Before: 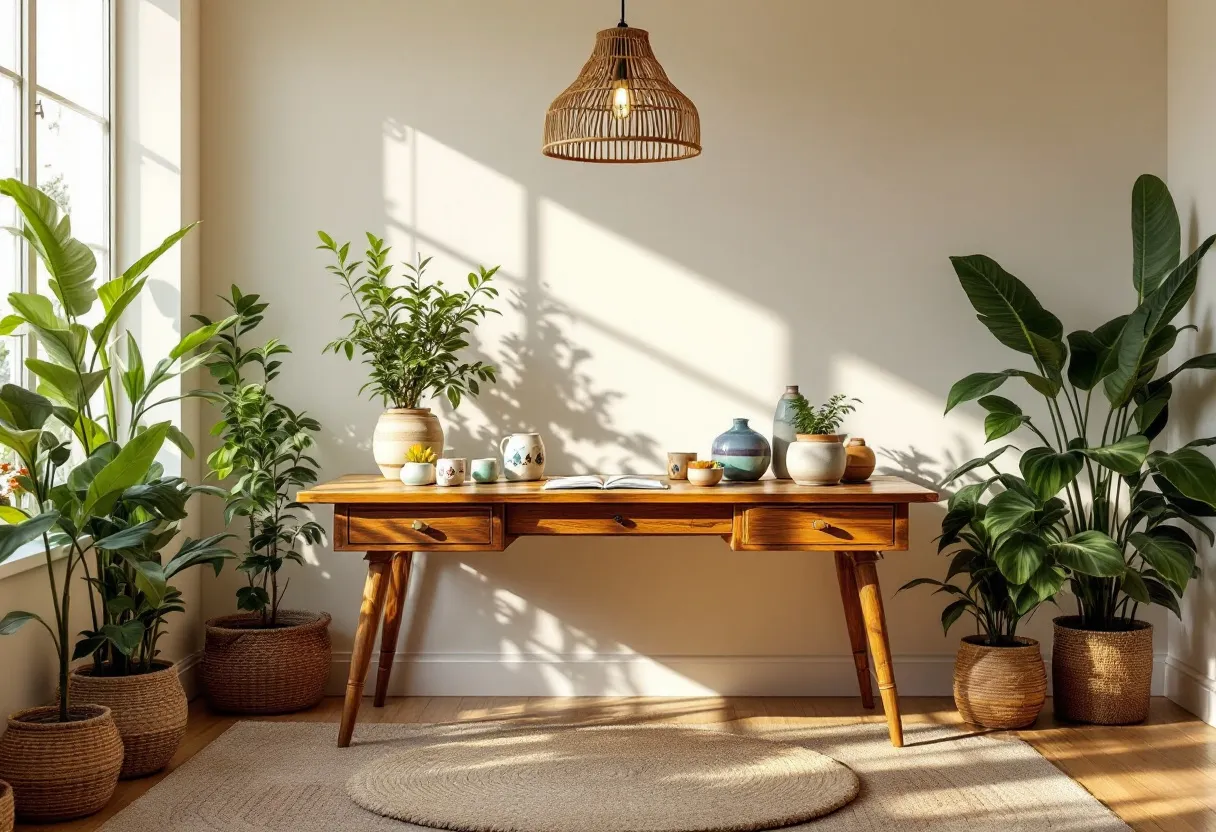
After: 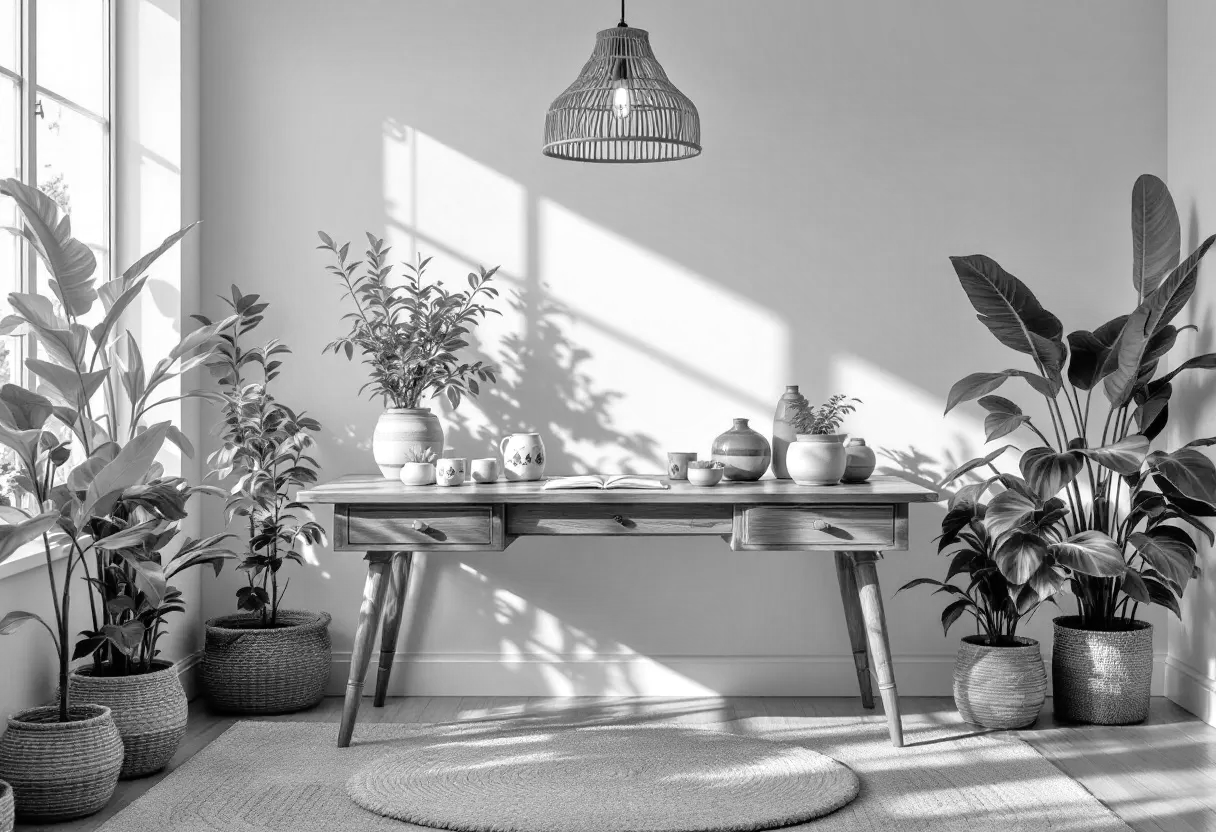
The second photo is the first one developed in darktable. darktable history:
monochrome: on, module defaults
tone equalizer: -7 EV 0.15 EV, -6 EV 0.6 EV, -5 EV 1.15 EV, -4 EV 1.33 EV, -3 EV 1.15 EV, -2 EV 0.6 EV, -1 EV 0.15 EV, mask exposure compensation -0.5 EV
